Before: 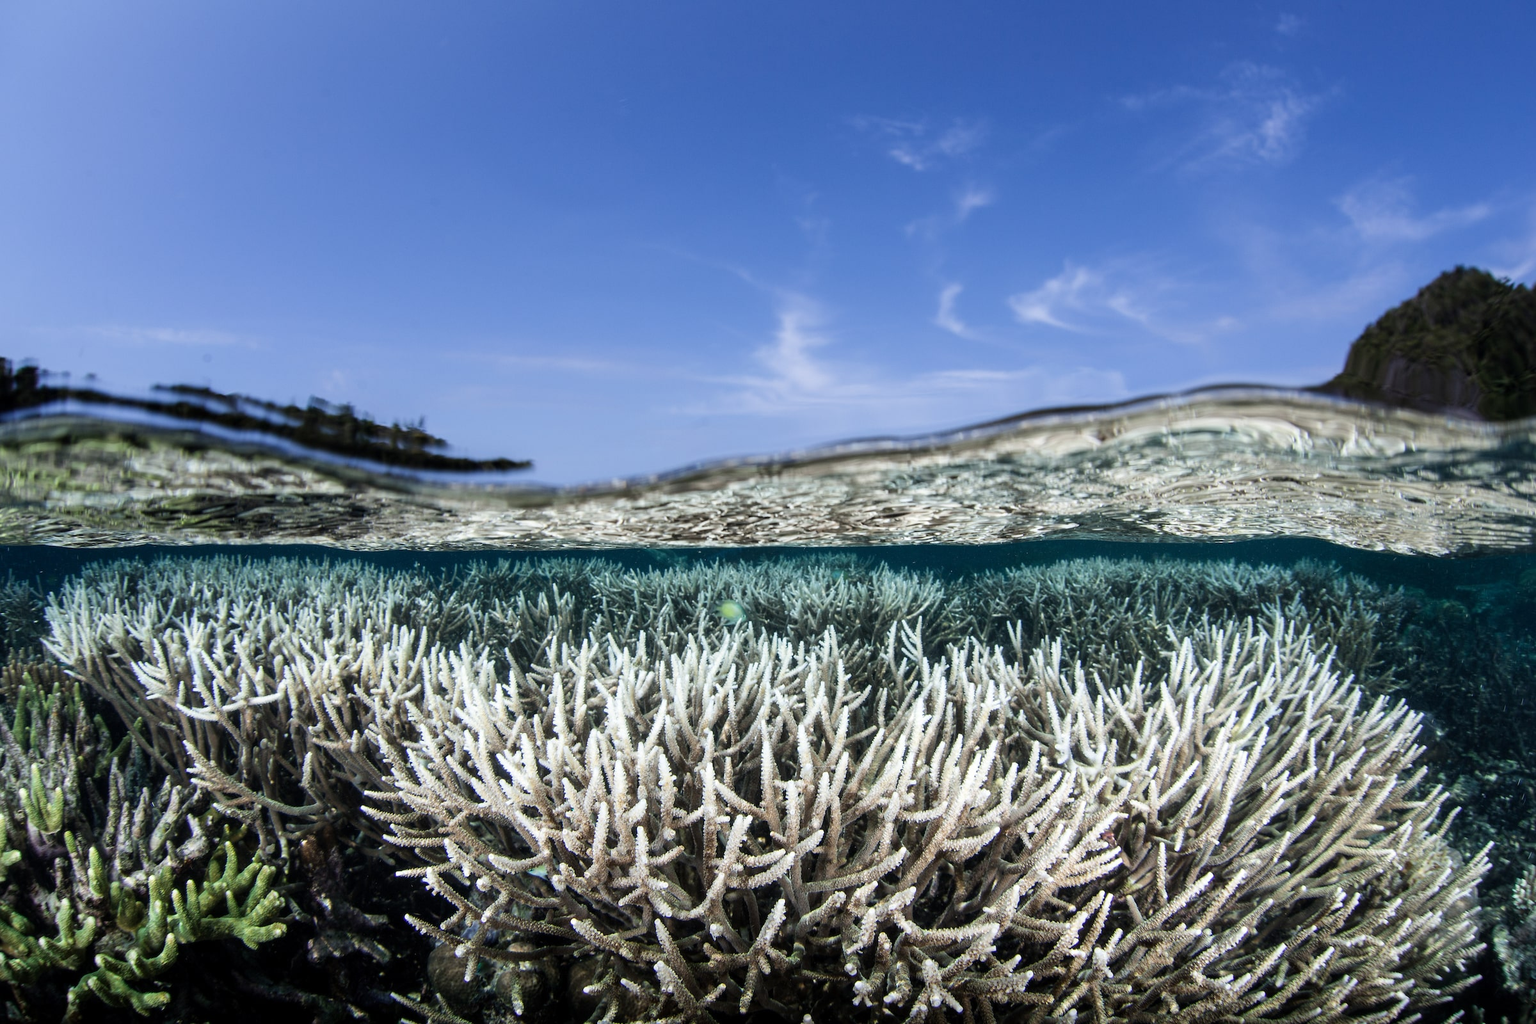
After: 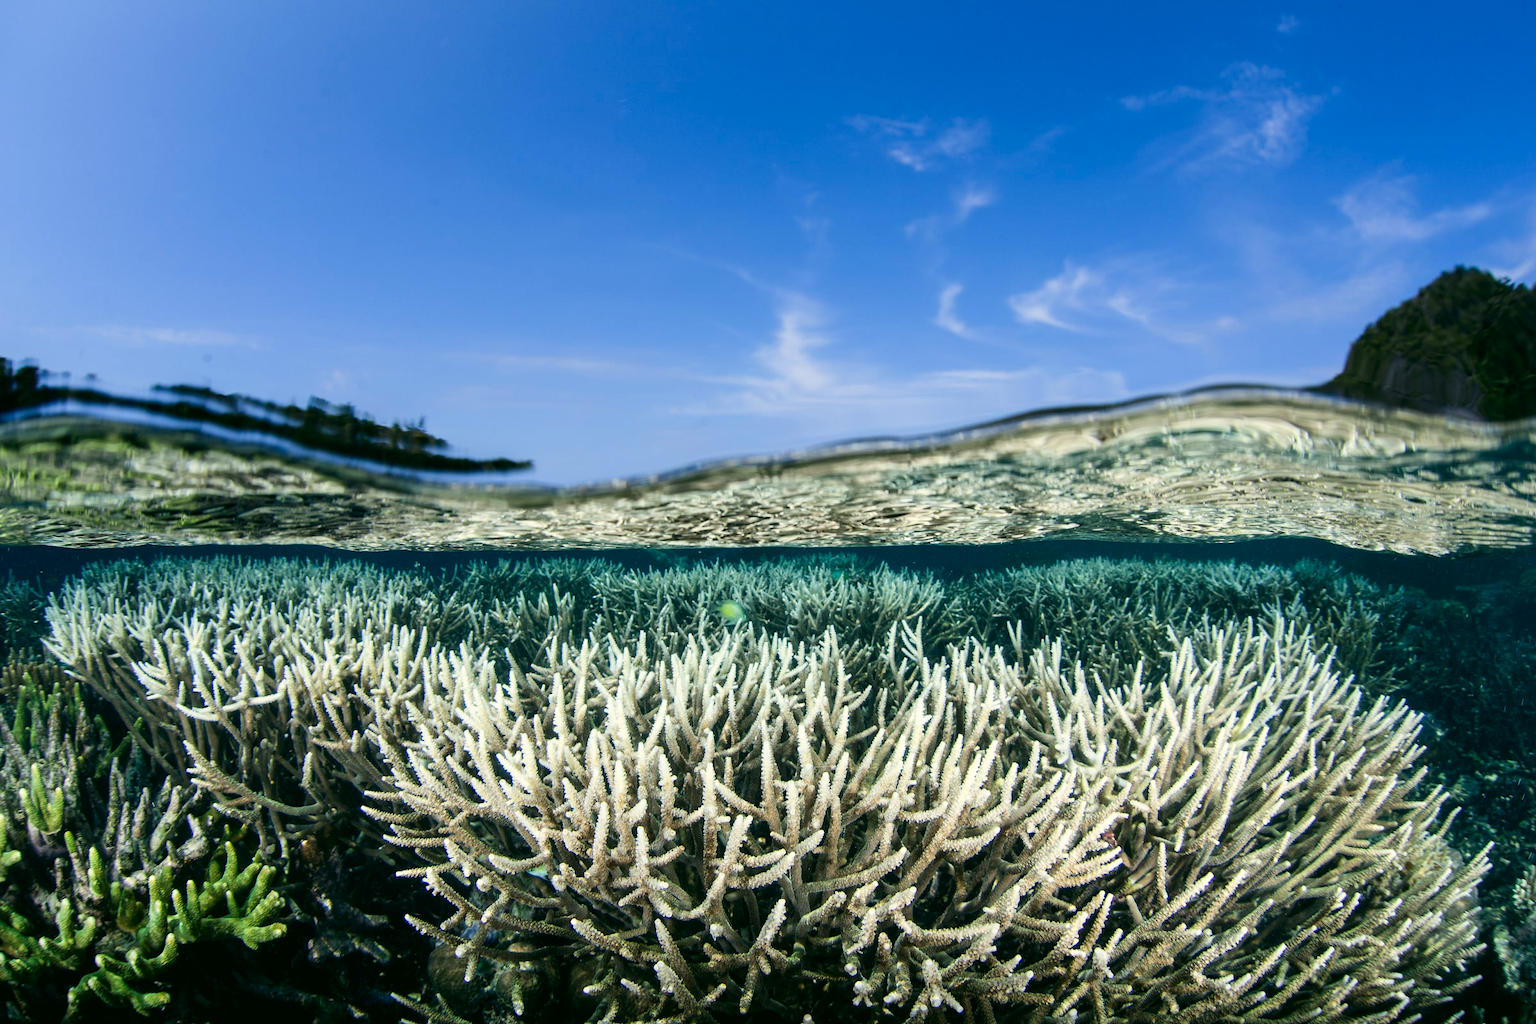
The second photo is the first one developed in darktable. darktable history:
color correction: highlights a* -0.482, highlights b* 9.48, shadows a* -9.48, shadows b* 0.803
contrast brightness saturation: contrast 0.09, saturation 0.28
